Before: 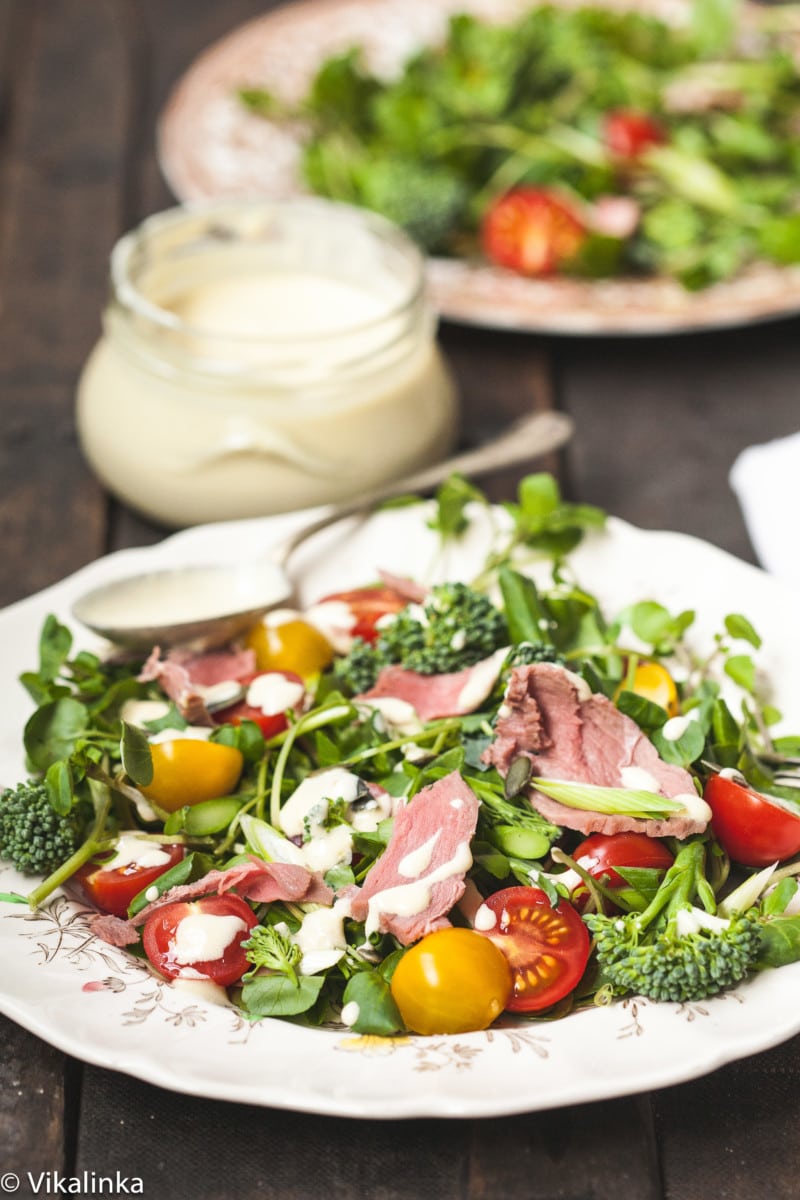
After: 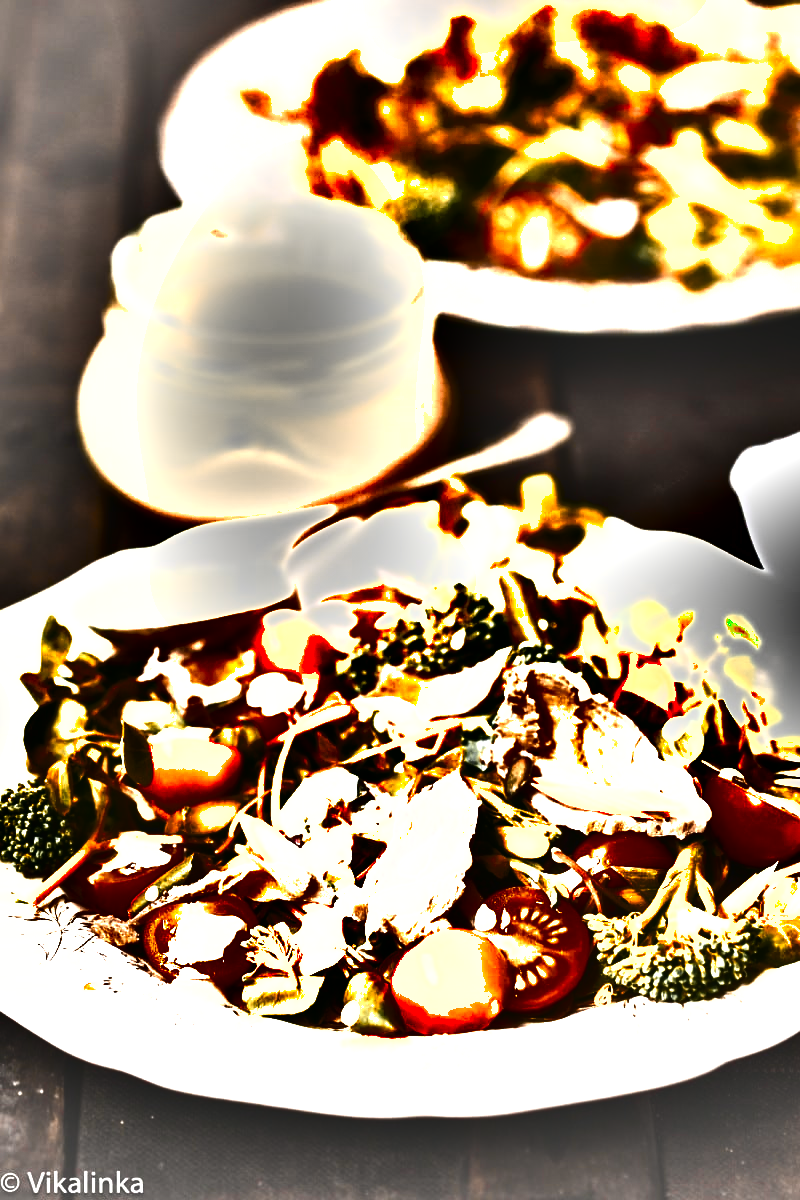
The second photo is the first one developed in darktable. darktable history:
exposure: black level correction -0.023, exposure 1.397 EV, compensate highlight preservation false
color zones: curves: ch0 [(0.009, 0.528) (0.136, 0.6) (0.255, 0.586) (0.39, 0.528) (0.522, 0.584) (0.686, 0.736) (0.849, 0.561)]; ch1 [(0.045, 0.781) (0.14, 0.416) (0.257, 0.695) (0.442, 0.032) (0.738, 0.338) (0.818, 0.632) (0.891, 0.741) (1, 0.704)]; ch2 [(0, 0.667) (0.141, 0.52) (0.26, 0.37) (0.474, 0.432) (0.743, 0.286)]
shadows and highlights: shadows 24.5, highlights -78.15, soften with gaussian
